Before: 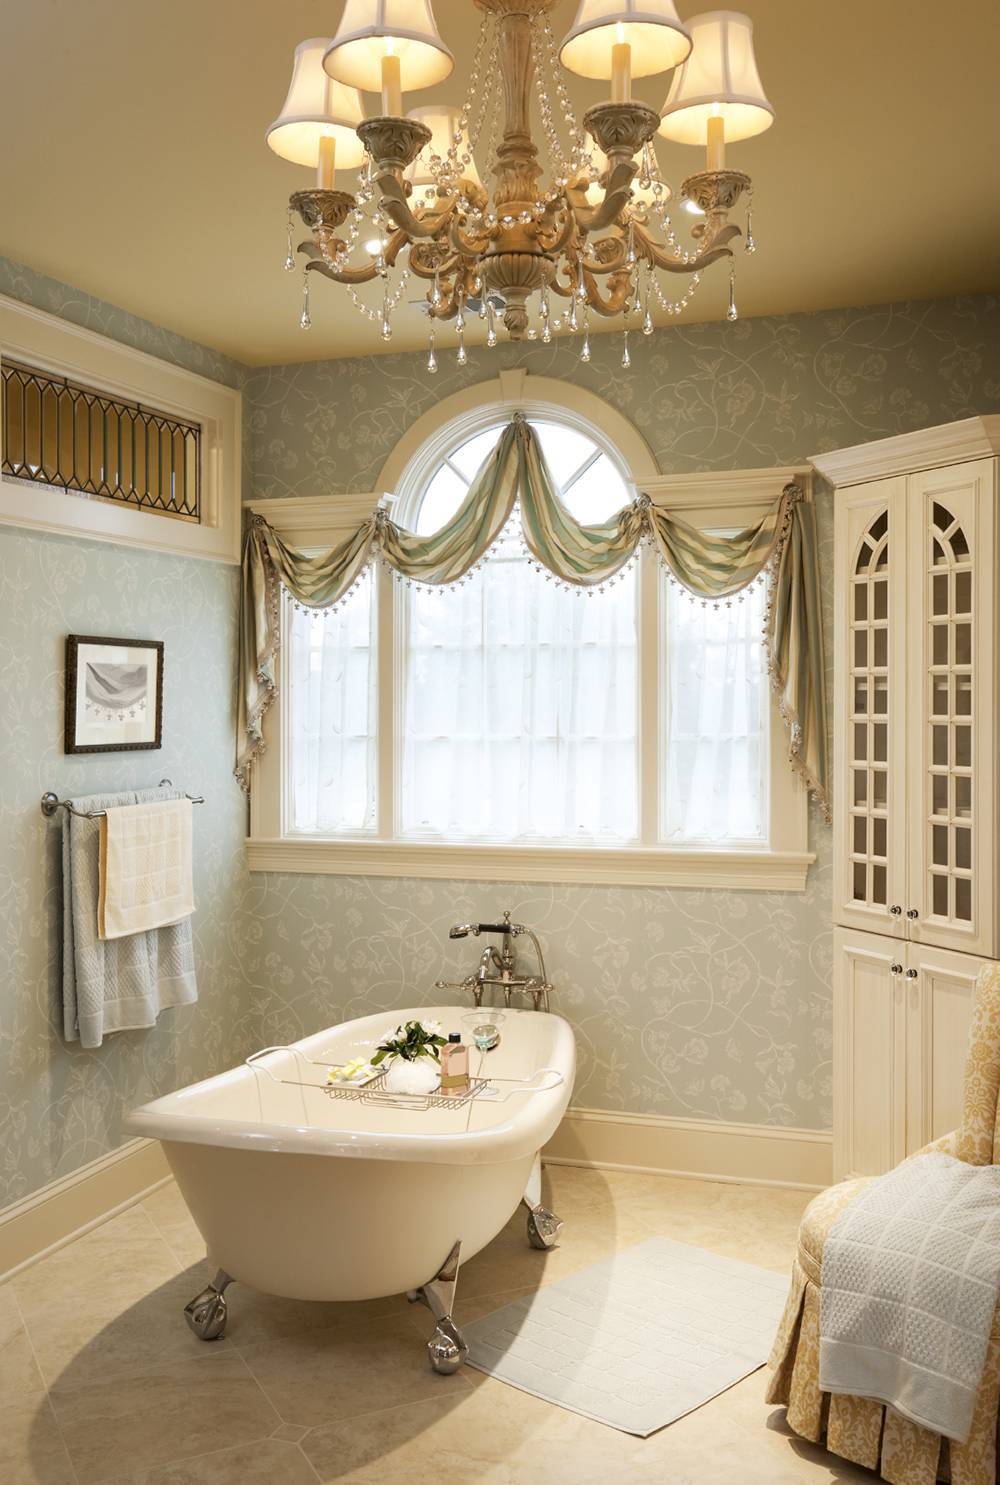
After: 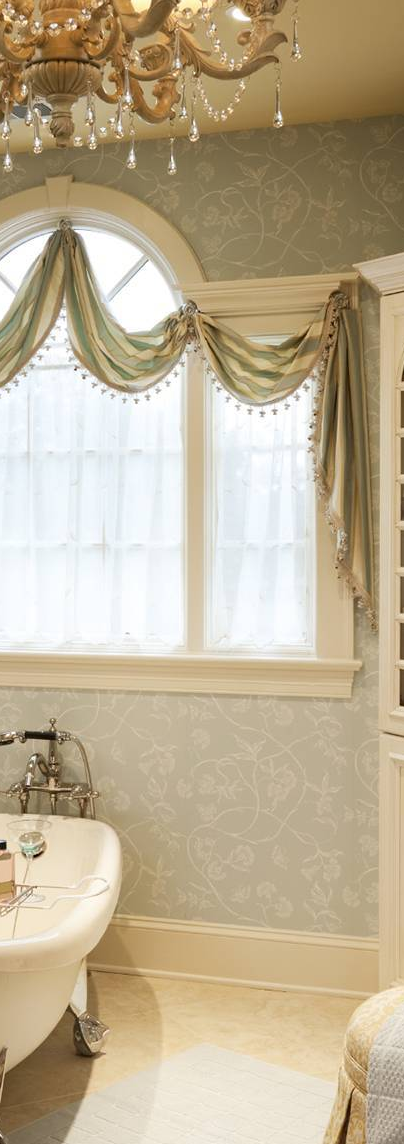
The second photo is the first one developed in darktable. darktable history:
crop: left 45.47%, top 13.016%, right 14.076%, bottom 9.887%
